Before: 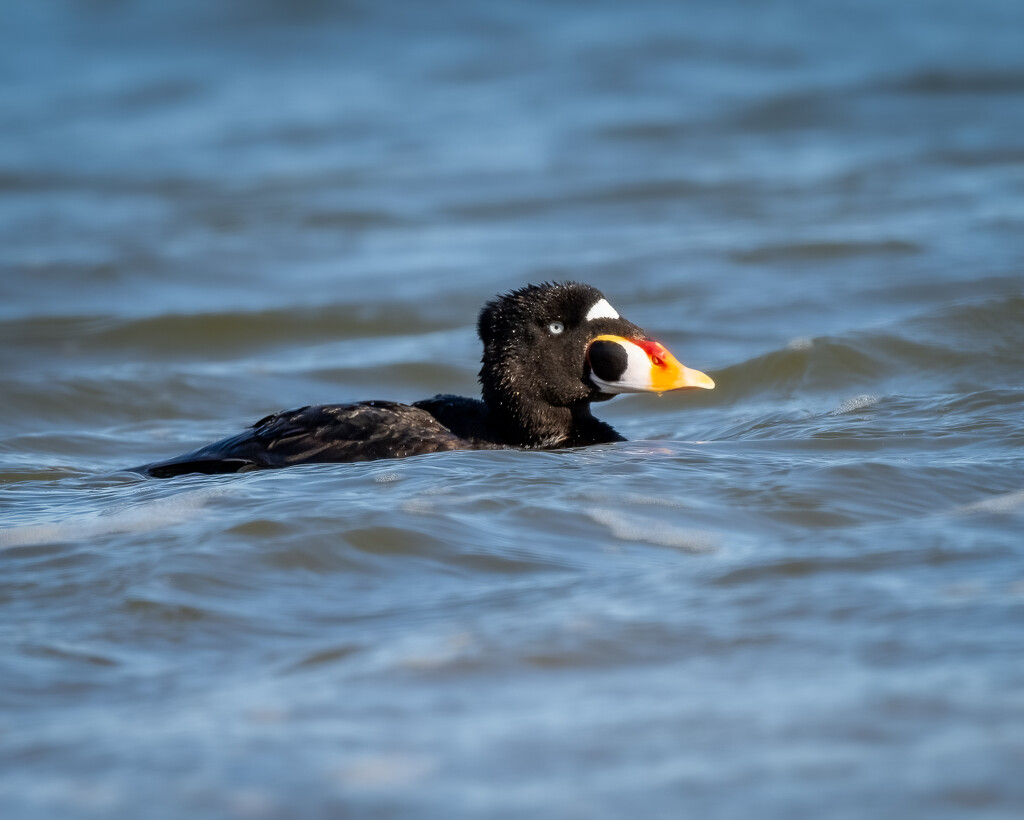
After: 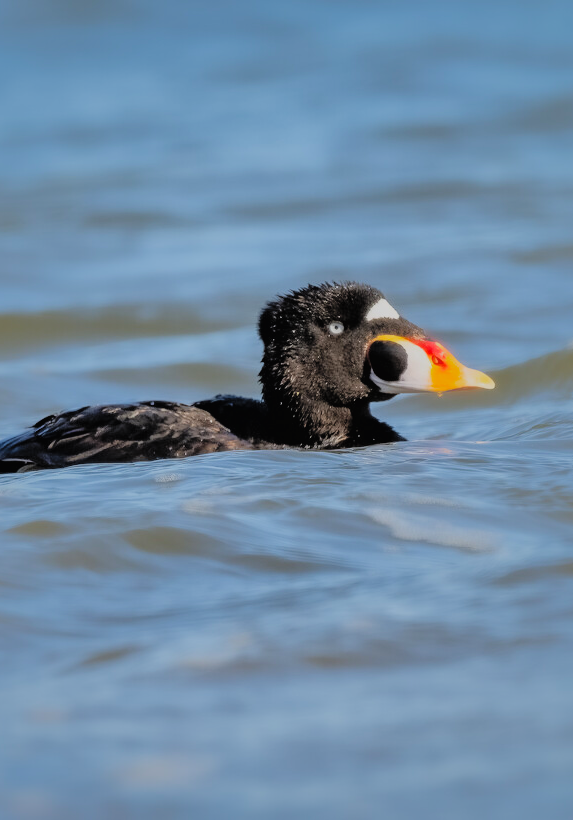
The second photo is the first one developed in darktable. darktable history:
filmic rgb: black relative exposure -7.65 EV, white relative exposure 4.56 EV, hardness 3.61
shadows and highlights: shadows -19.46, highlights -73.3
contrast brightness saturation: contrast 0.104, brightness 0.296, saturation 0.148
crop: left 21.521%, right 22.435%
